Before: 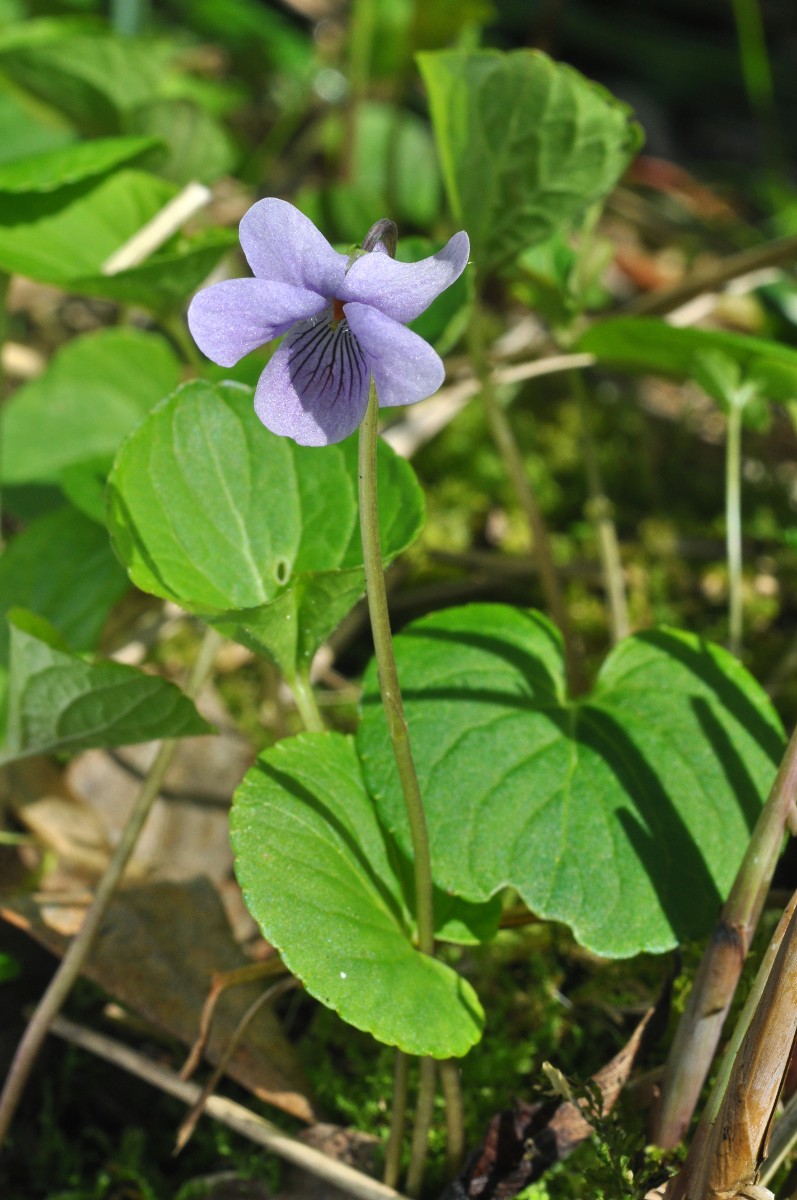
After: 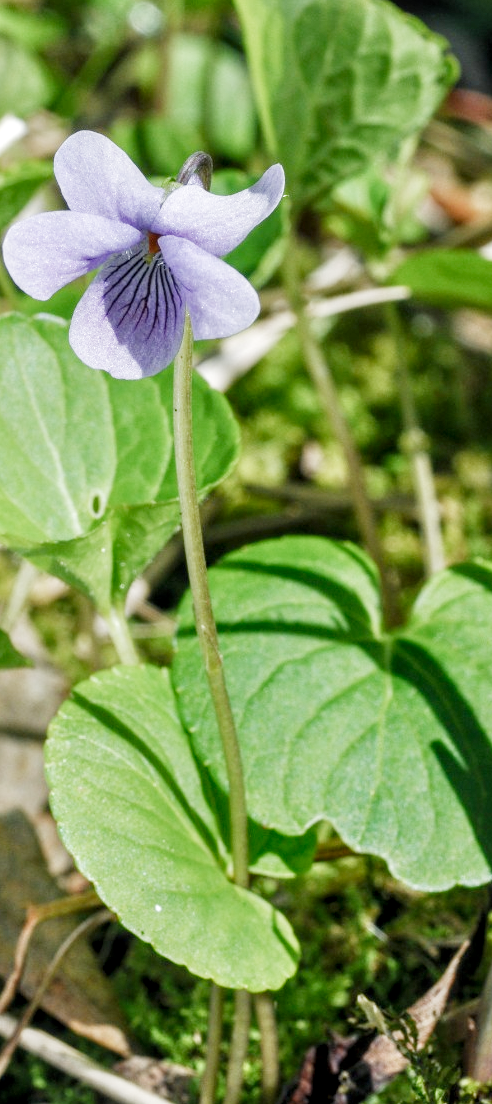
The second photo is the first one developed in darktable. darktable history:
exposure: black level correction 0, exposure 1 EV, compensate exposure bias true, compensate highlight preservation false
color calibration: illuminant as shot in camera, x 0.358, y 0.373, temperature 4628.91 K
crop and rotate: left 23.323%, top 5.631%, right 14.861%, bottom 2.289%
filmic rgb: black relative exposure -7.65 EV, white relative exposure 4.56 EV, hardness 3.61, preserve chrominance no, color science v4 (2020), contrast in shadows soft
local contrast: highlights 62%, detail 143%, midtone range 0.424
